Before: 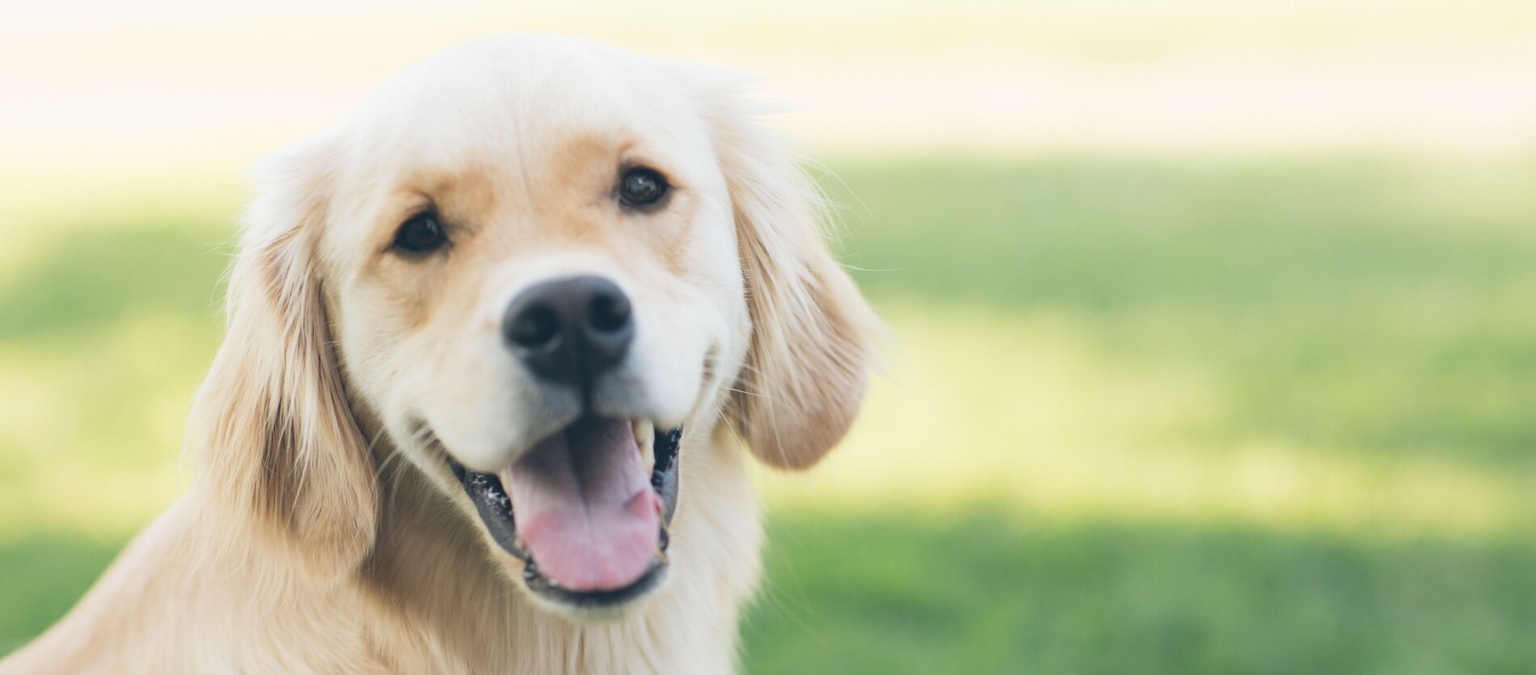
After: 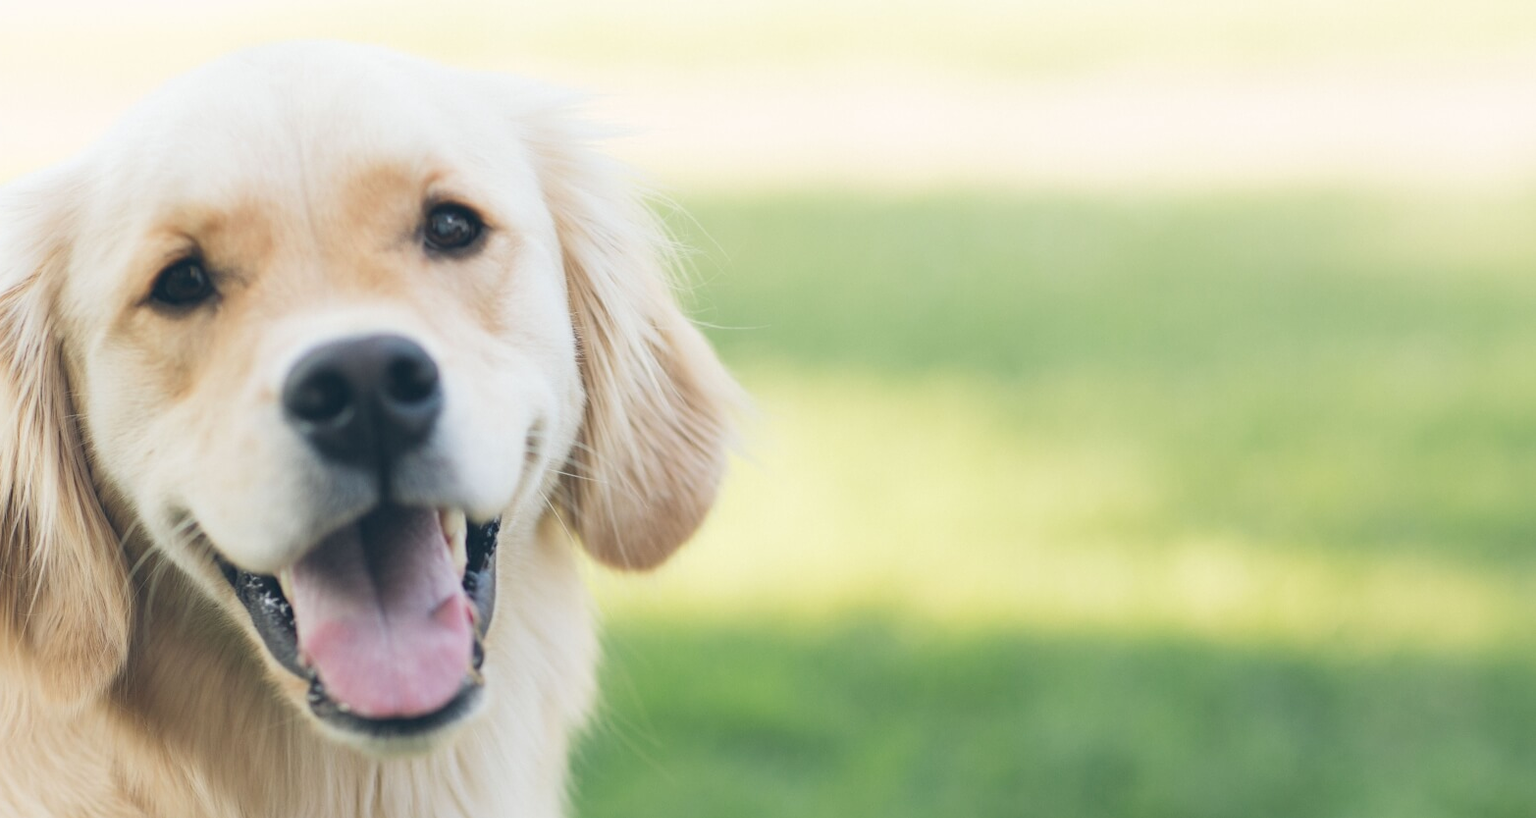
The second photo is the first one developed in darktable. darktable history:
color zones: curves: ch0 [(0, 0.5) (0.143, 0.5) (0.286, 0.5) (0.429, 0.5) (0.571, 0.5) (0.714, 0.476) (0.857, 0.5) (1, 0.5)]; ch2 [(0, 0.5) (0.143, 0.5) (0.286, 0.5) (0.429, 0.5) (0.571, 0.5) (0.714, 0.487) (0.857, 0.5) (1, 0.5)]
crop: left 17.582%, bottom 0.031%
